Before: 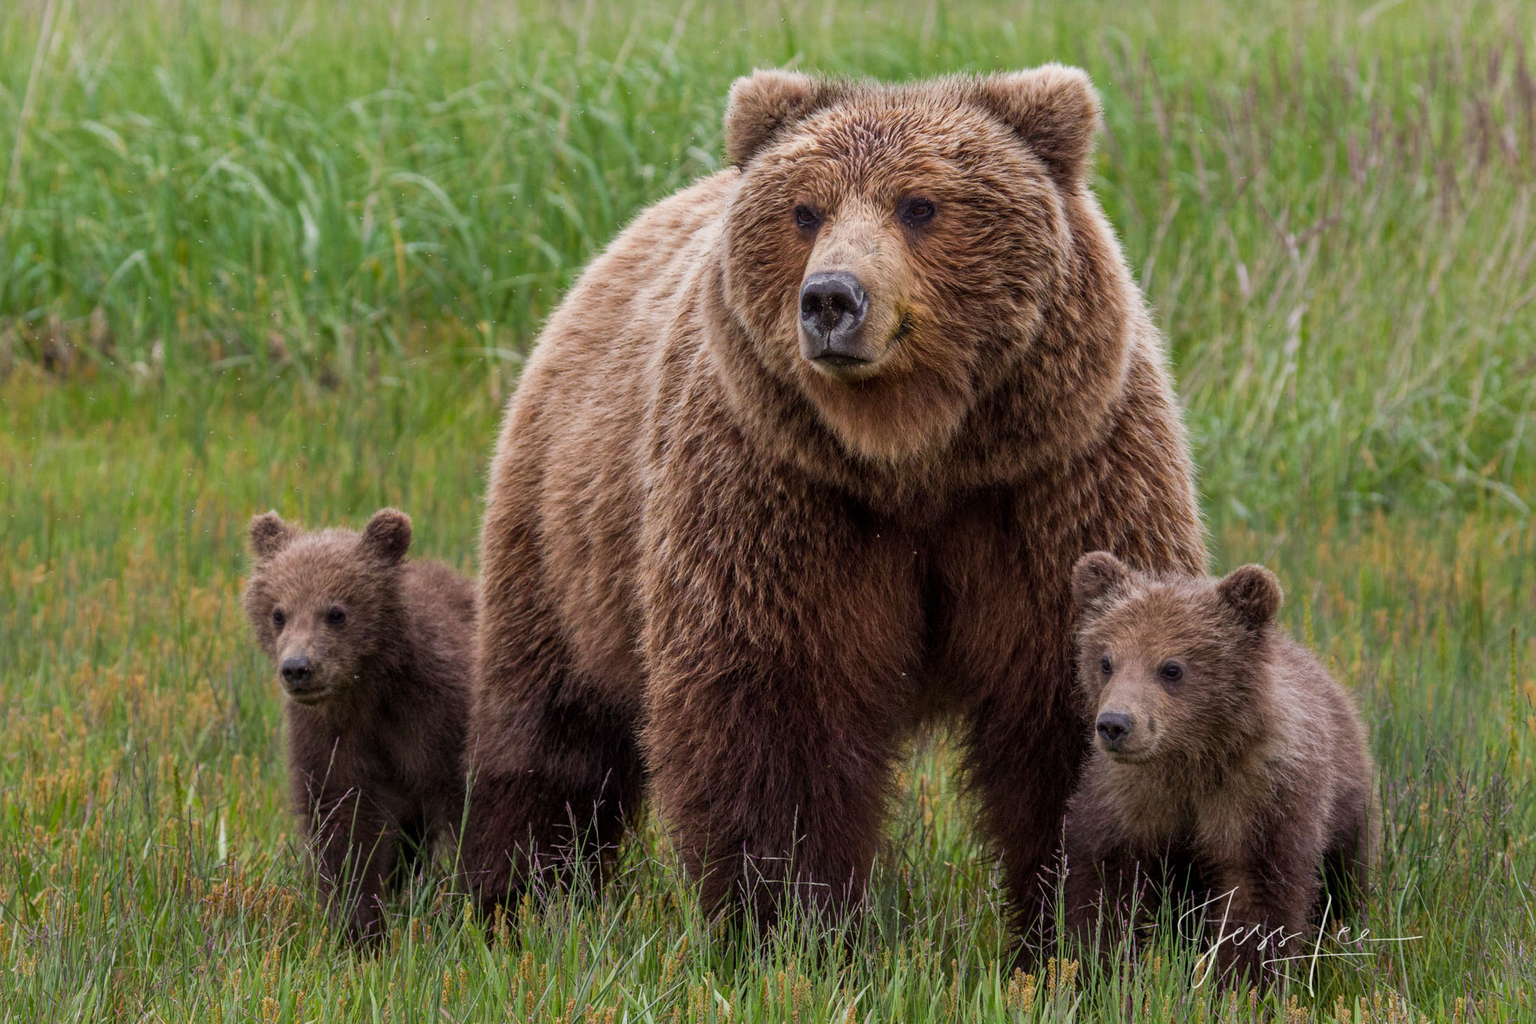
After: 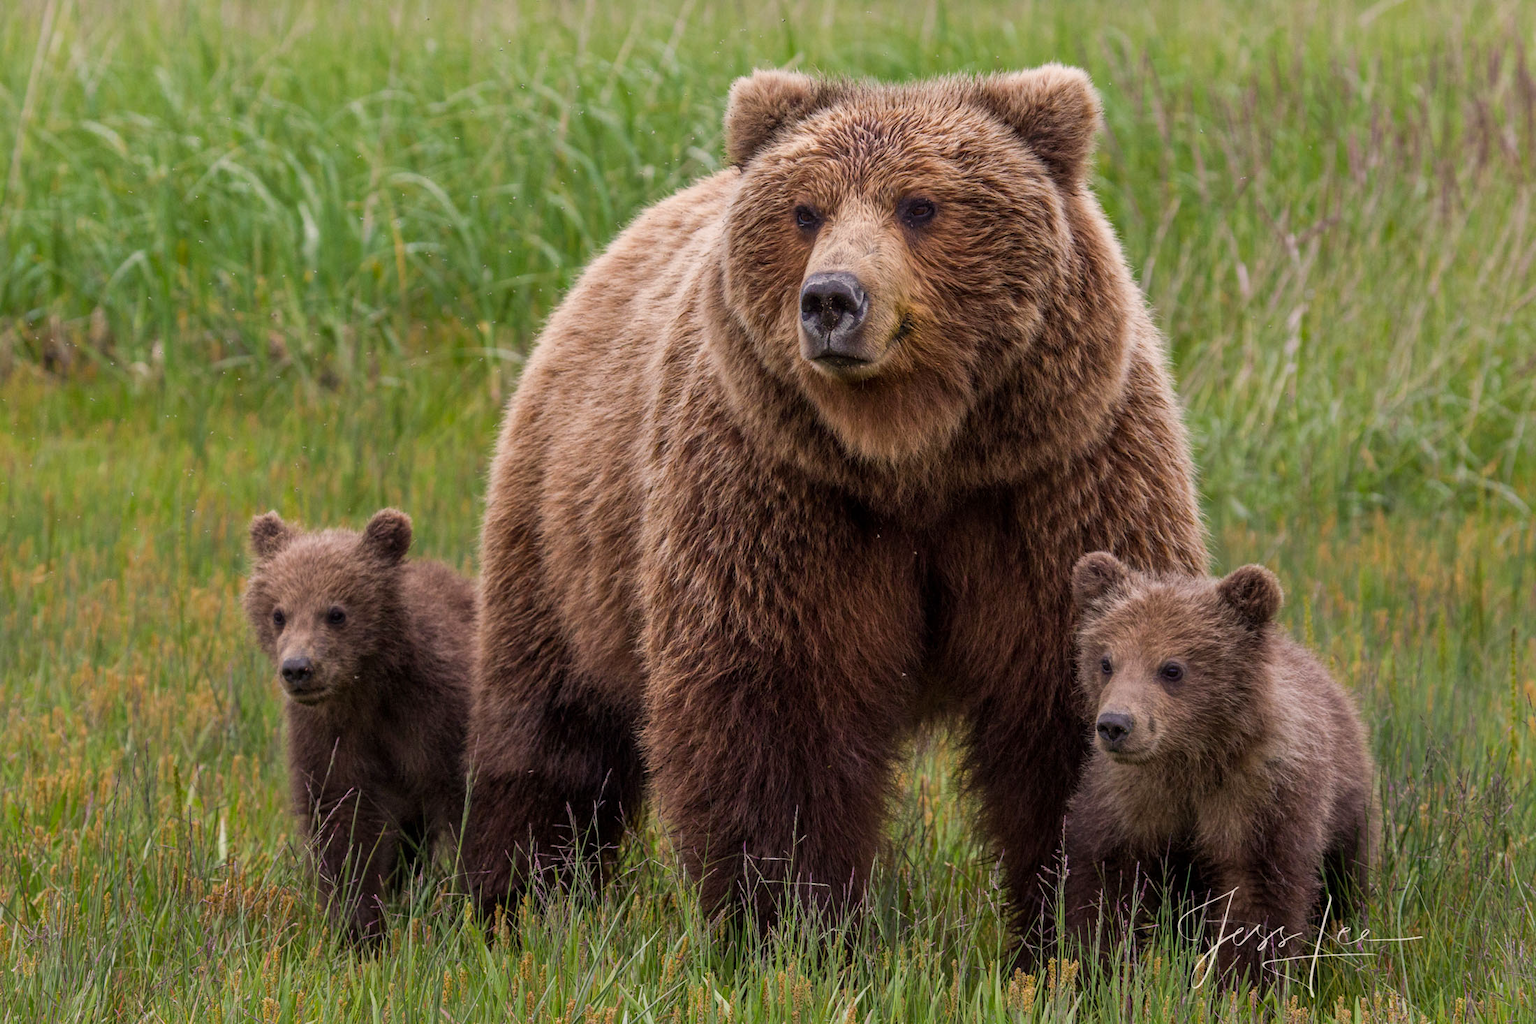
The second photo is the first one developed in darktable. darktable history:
color correction: highlights a* 3.93, highlights b* 5.13
